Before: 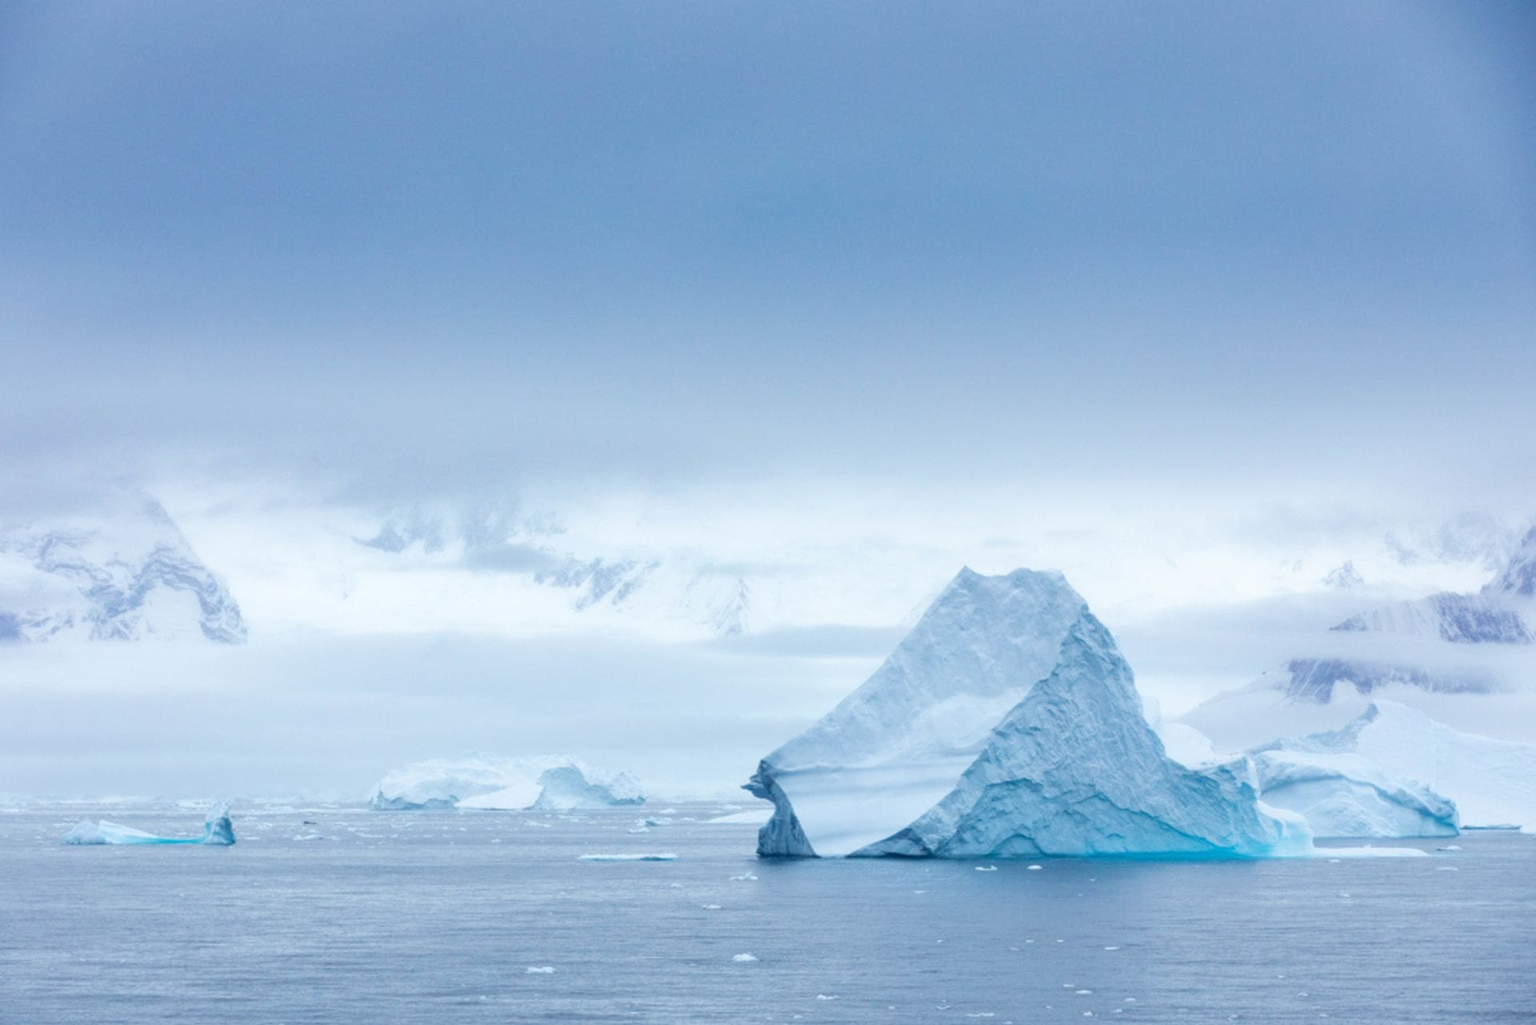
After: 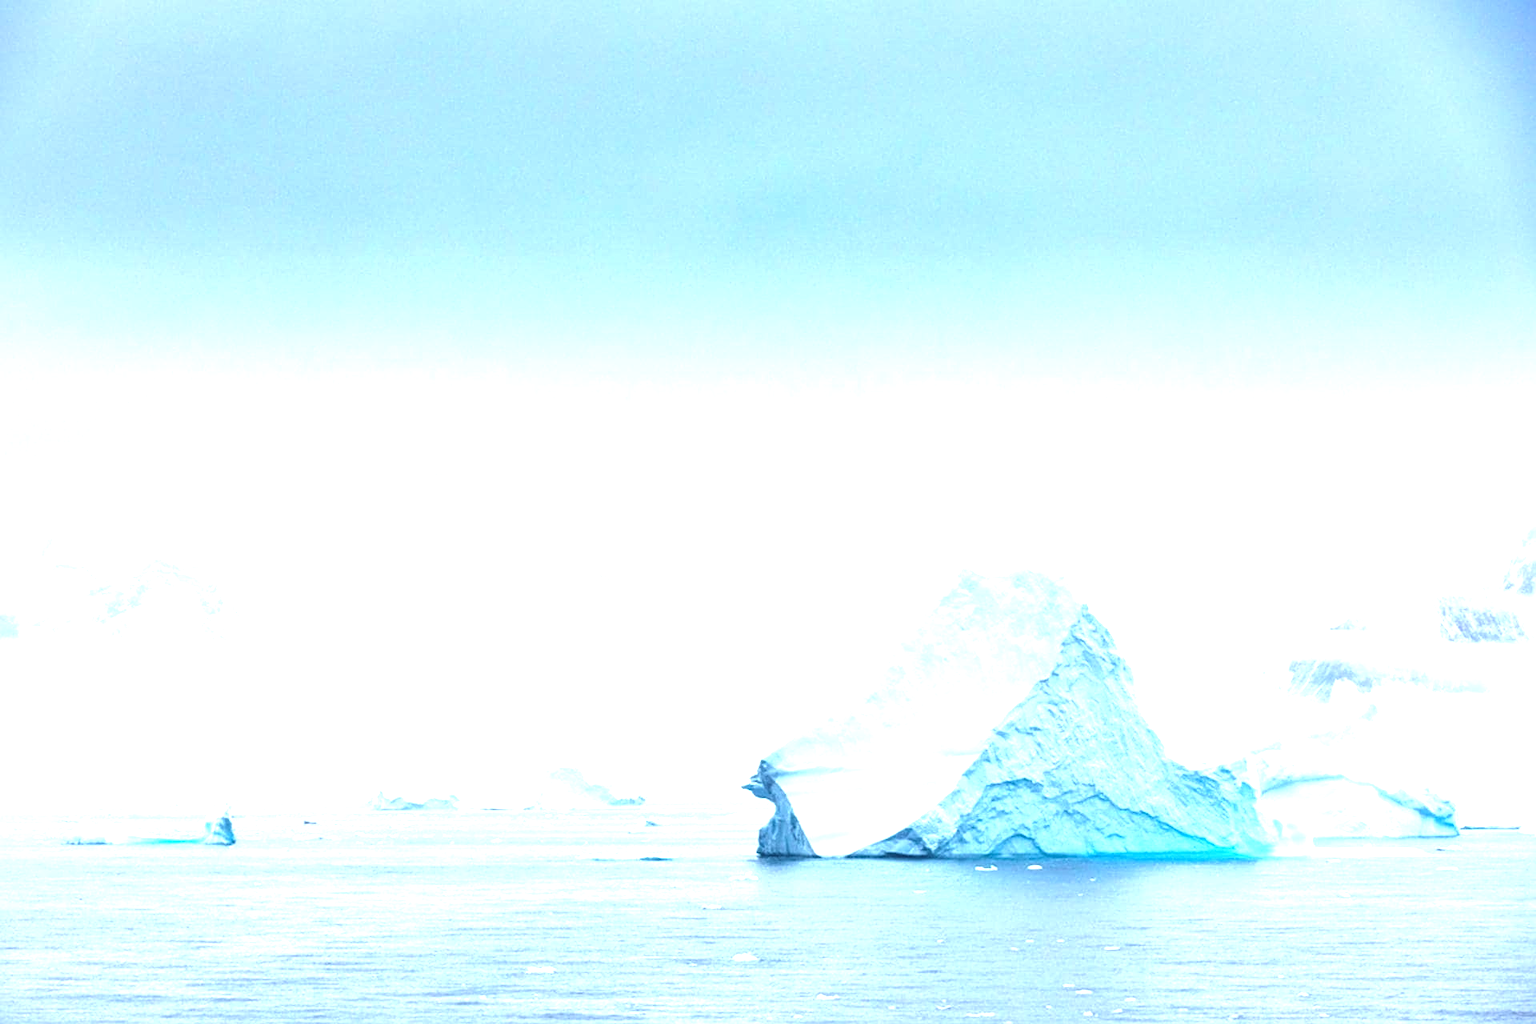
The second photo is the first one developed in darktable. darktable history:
exposure: black level correction -0.006, exposure 1 EV, compensate highlight preservation false
tone equalizer: -8 EV -0.427 EV, -7 EV -0.411 EV, -6 EV -0.305 EV, -5 EV -0.246 EV, -3 EV 0.195 EV, -2 EV 0.325 EV, -1 EV 0.385 EV, +0 EV 0.393 EV, edges refinement/feathering 500, mask exposure compensation -1.57 EV, preserve details no
local contrast: mode bilateral grid, contrast 20, coarseness 50, detail 119%, midtone range 0.2
sharpen: on, module defaults
